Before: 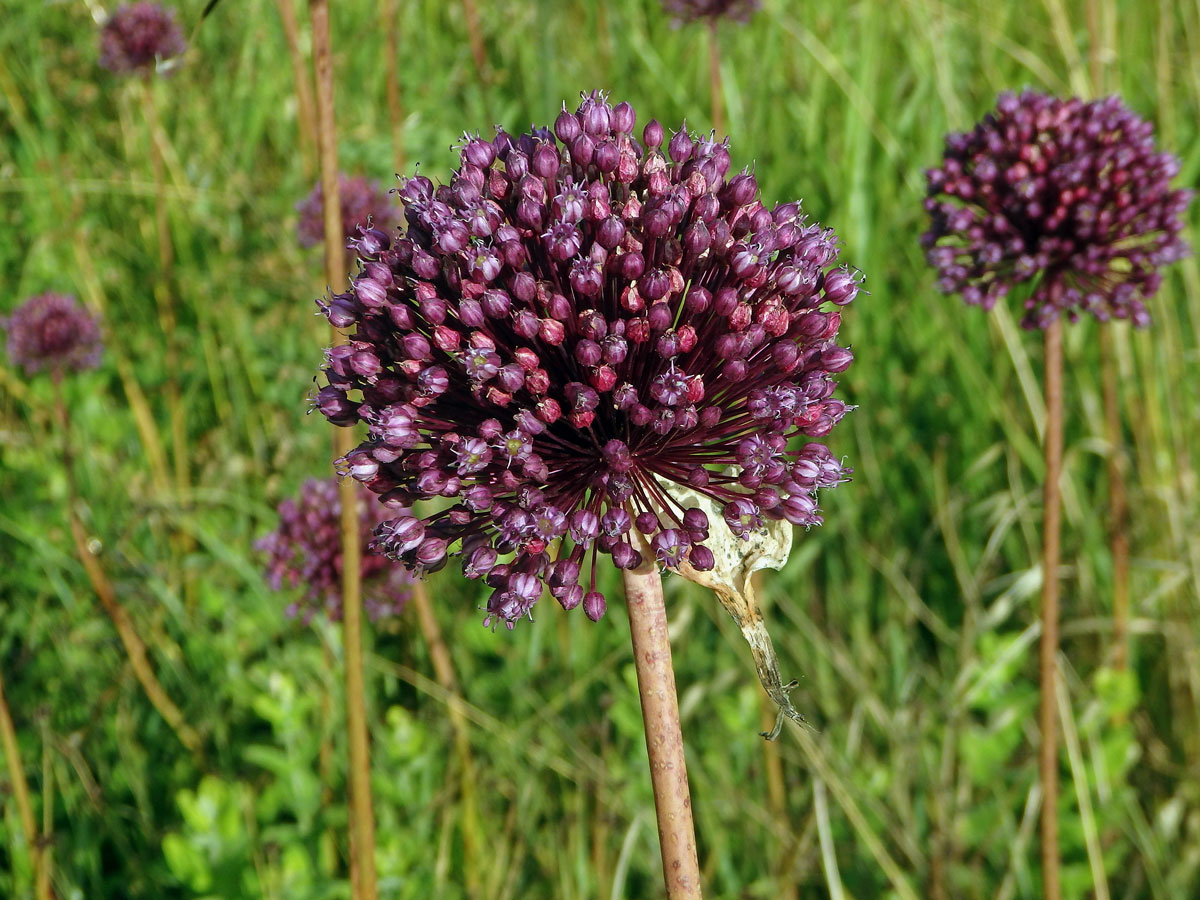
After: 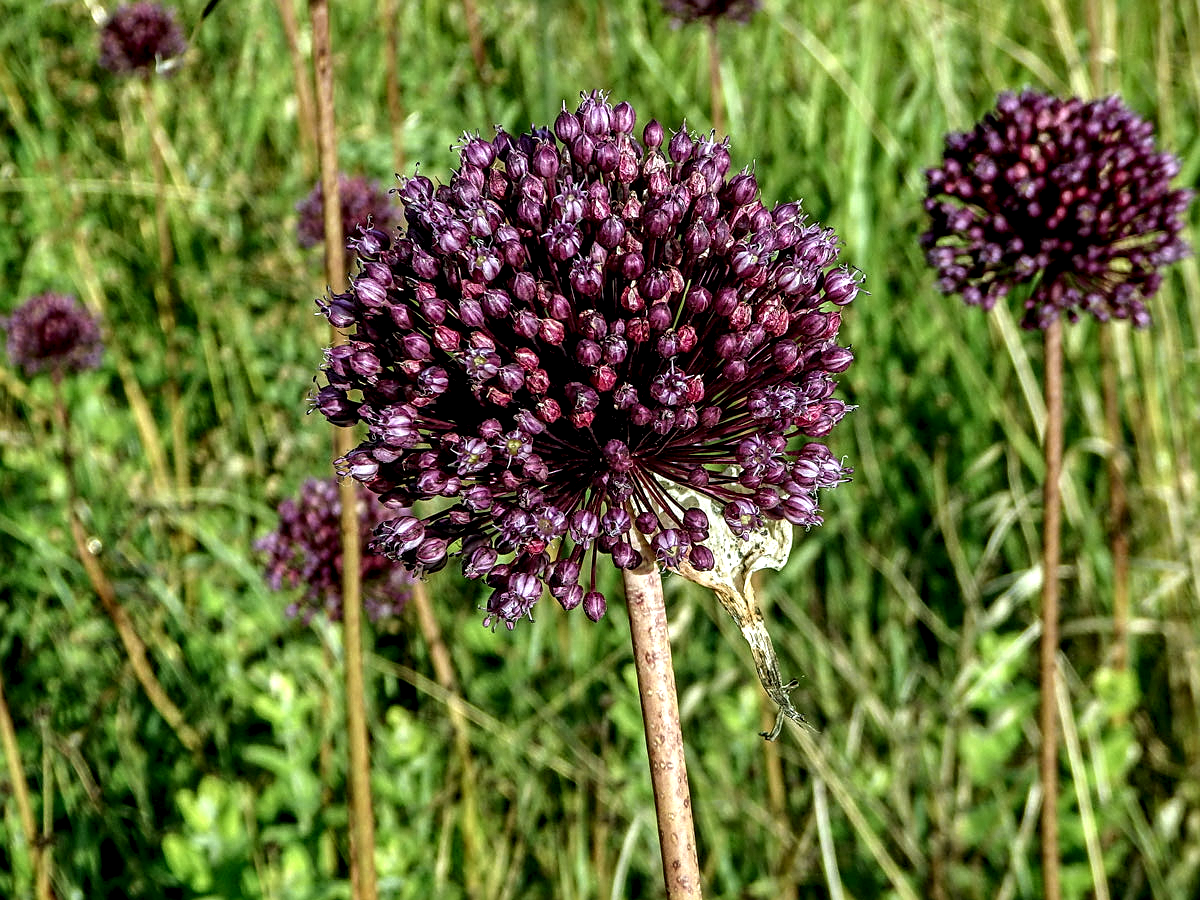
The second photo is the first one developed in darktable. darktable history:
local contrast: highlights 21%, detail 198%
sharpen: on, module defaults
